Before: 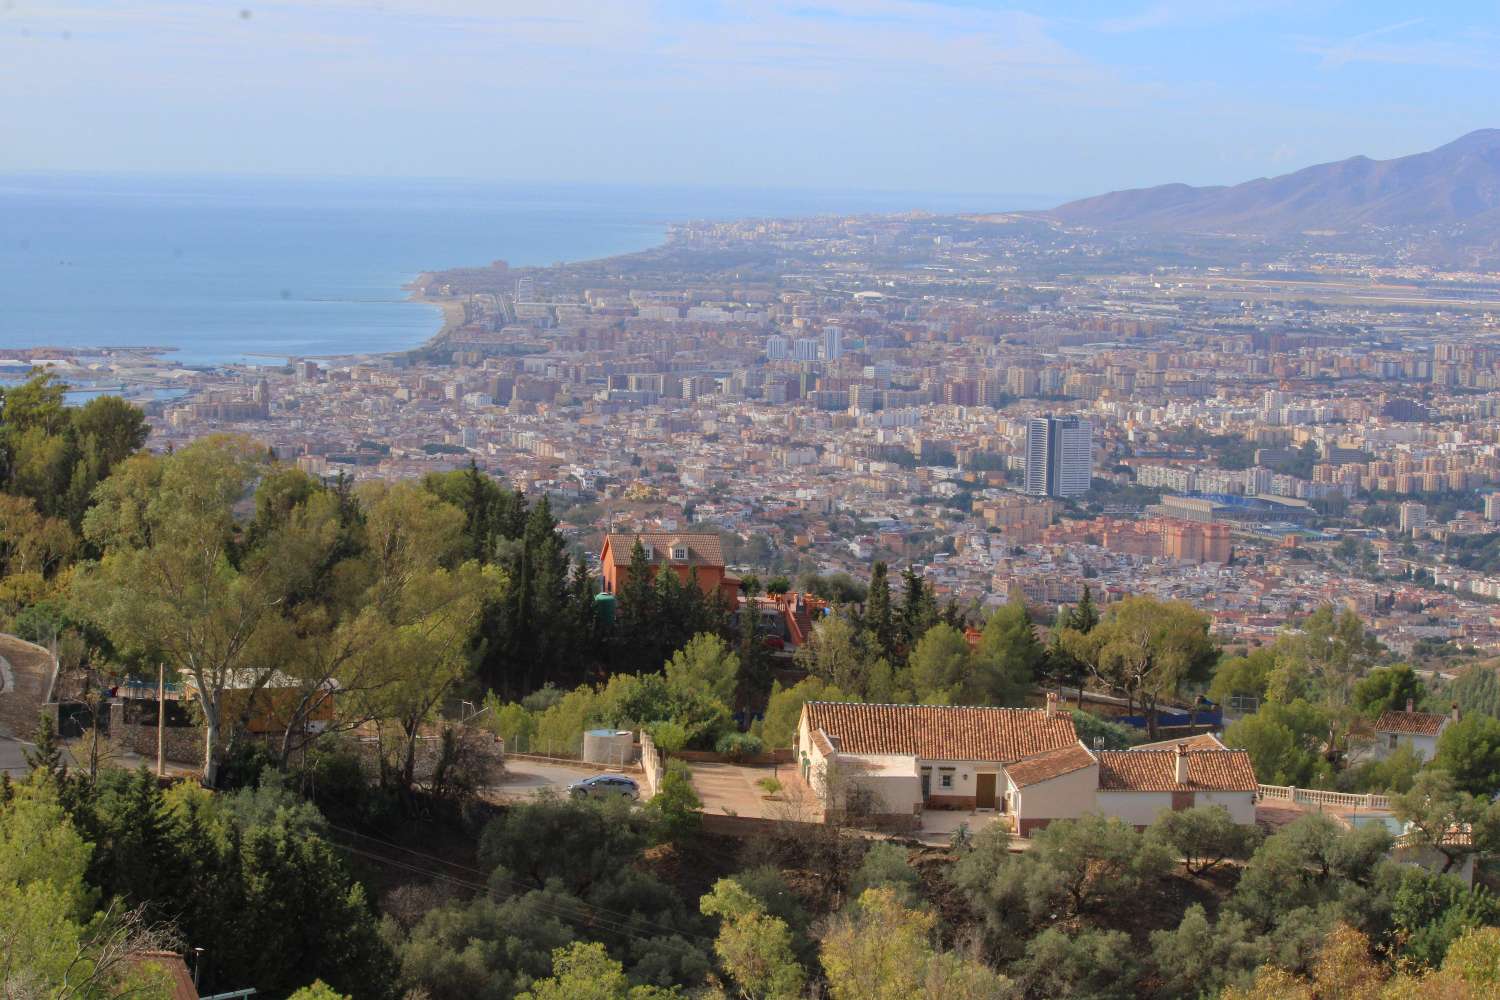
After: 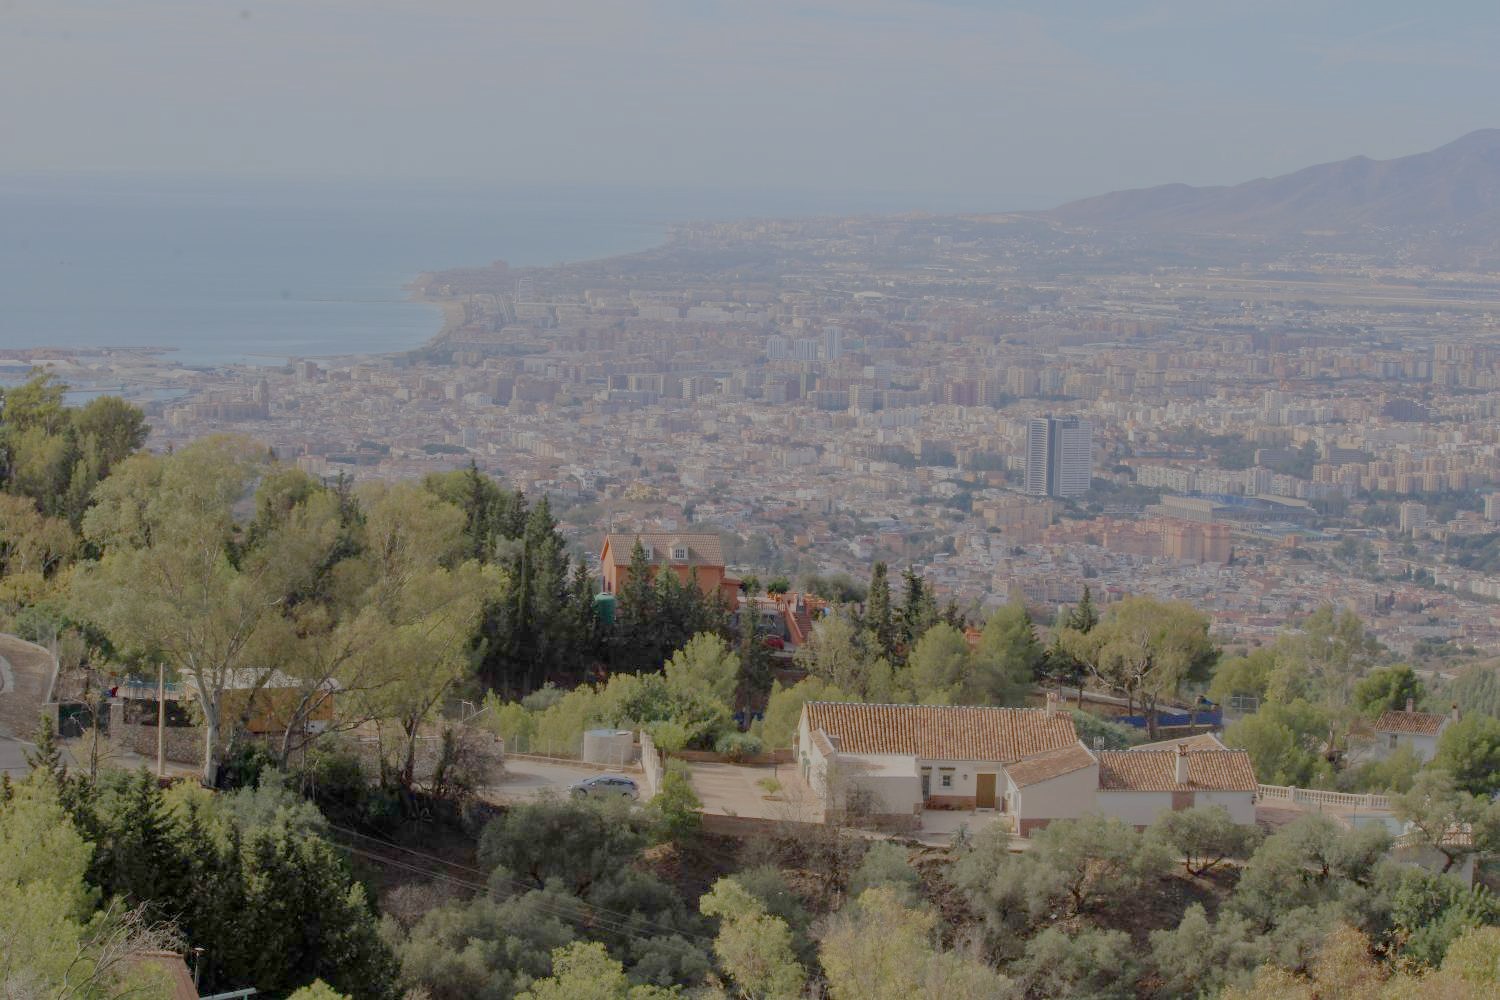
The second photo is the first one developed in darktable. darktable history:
tone equalizer: on, module defaults
exposure: exposure 0.258 EV, compensate highlight preservation false
filmic rgb: white relative exposure 8 EV, threshold 3 EV, structure ↔ texture 100%, target black luminance 0%, hardness 2.44, latitude 76.53%, contrast 0.562, shadows ↔ highlights balance 0%, preserve chrominance no, color science v4 (2020), iterations of high-quality reconstruction 10, type of noise poissonian, enable highlight reconstruction true
